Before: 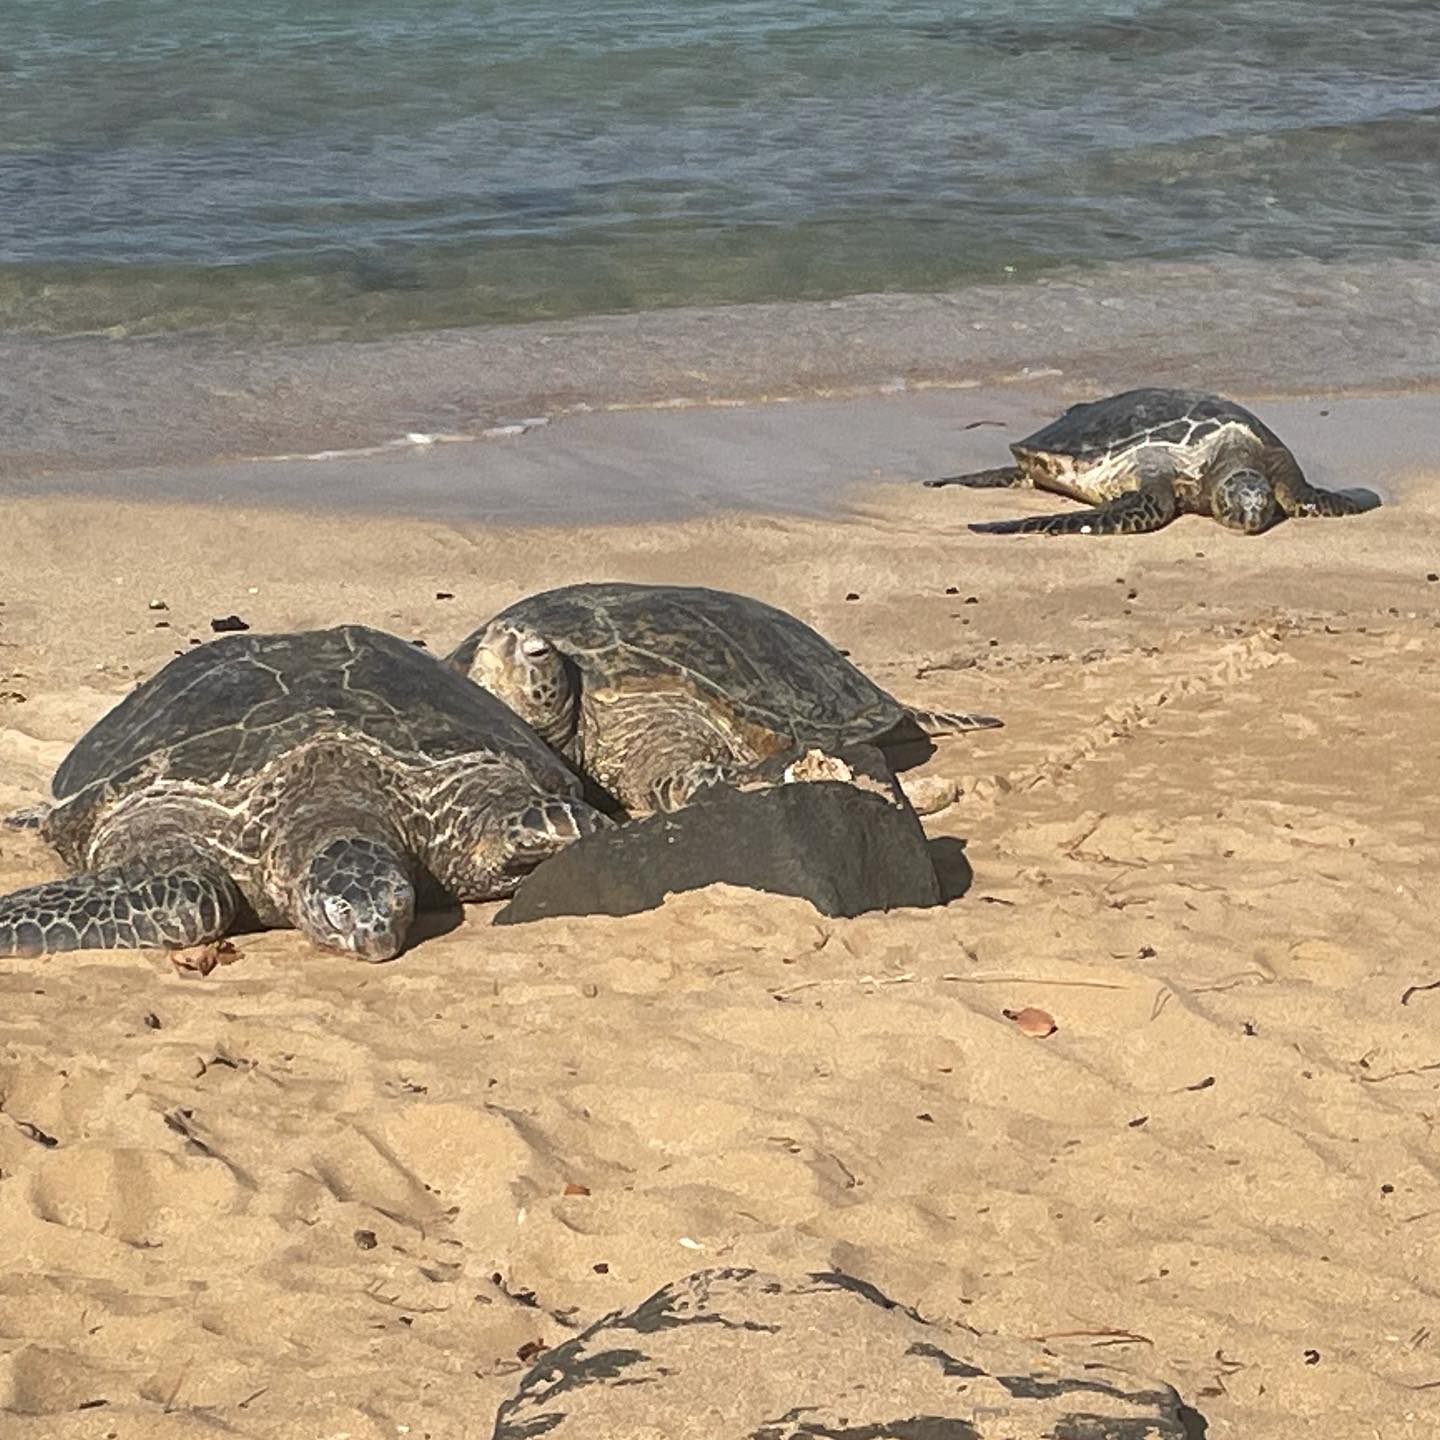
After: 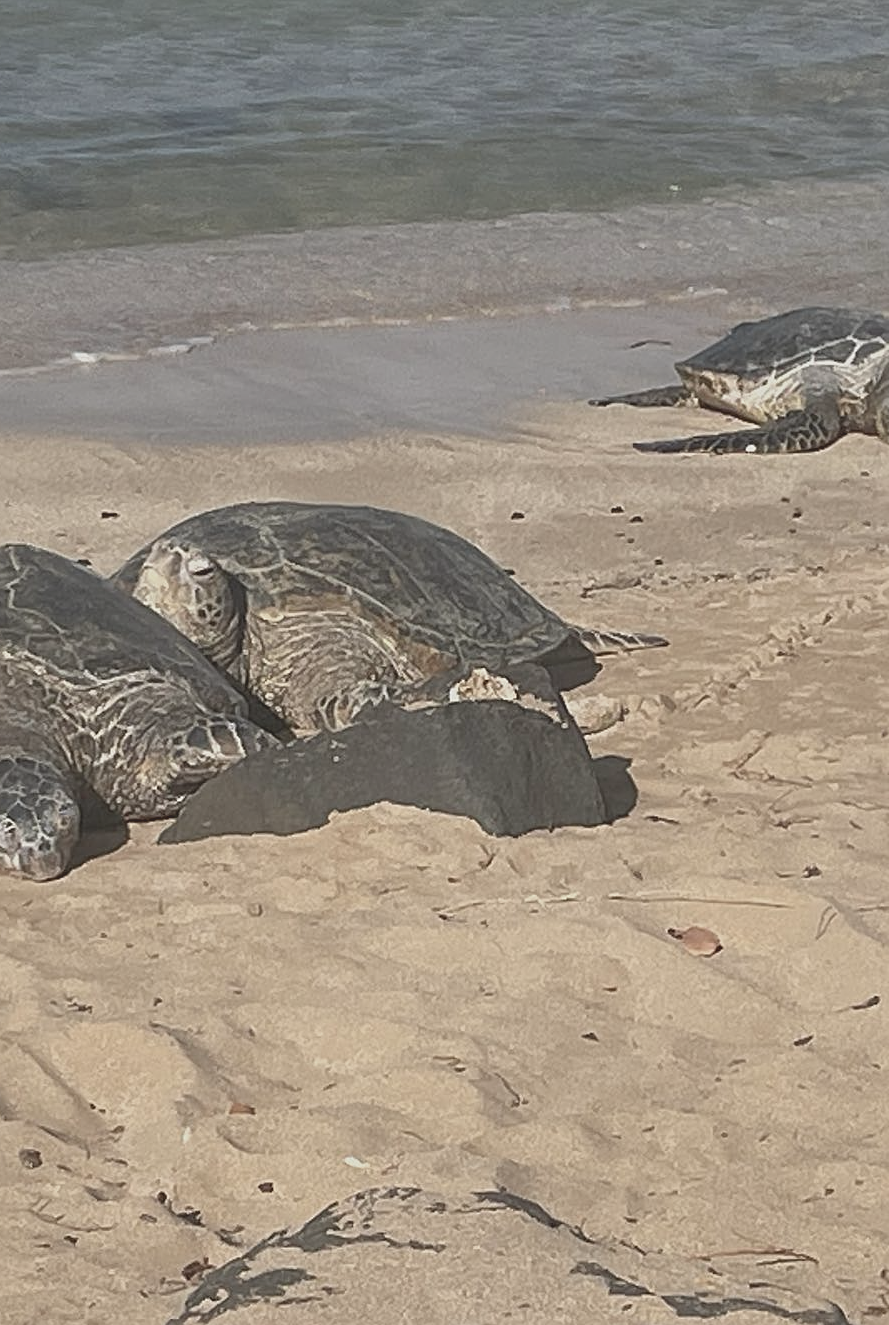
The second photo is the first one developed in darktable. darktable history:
crop and rotate: left 23.268%, top 5.627%, right 14.992%, bottom 2.342%
sharpen: on, module defaults
contrast brightness saturation: contrast -0.26, saturation -0.427
exposure: compensate exposure bias true, compensate highlight preservation false
